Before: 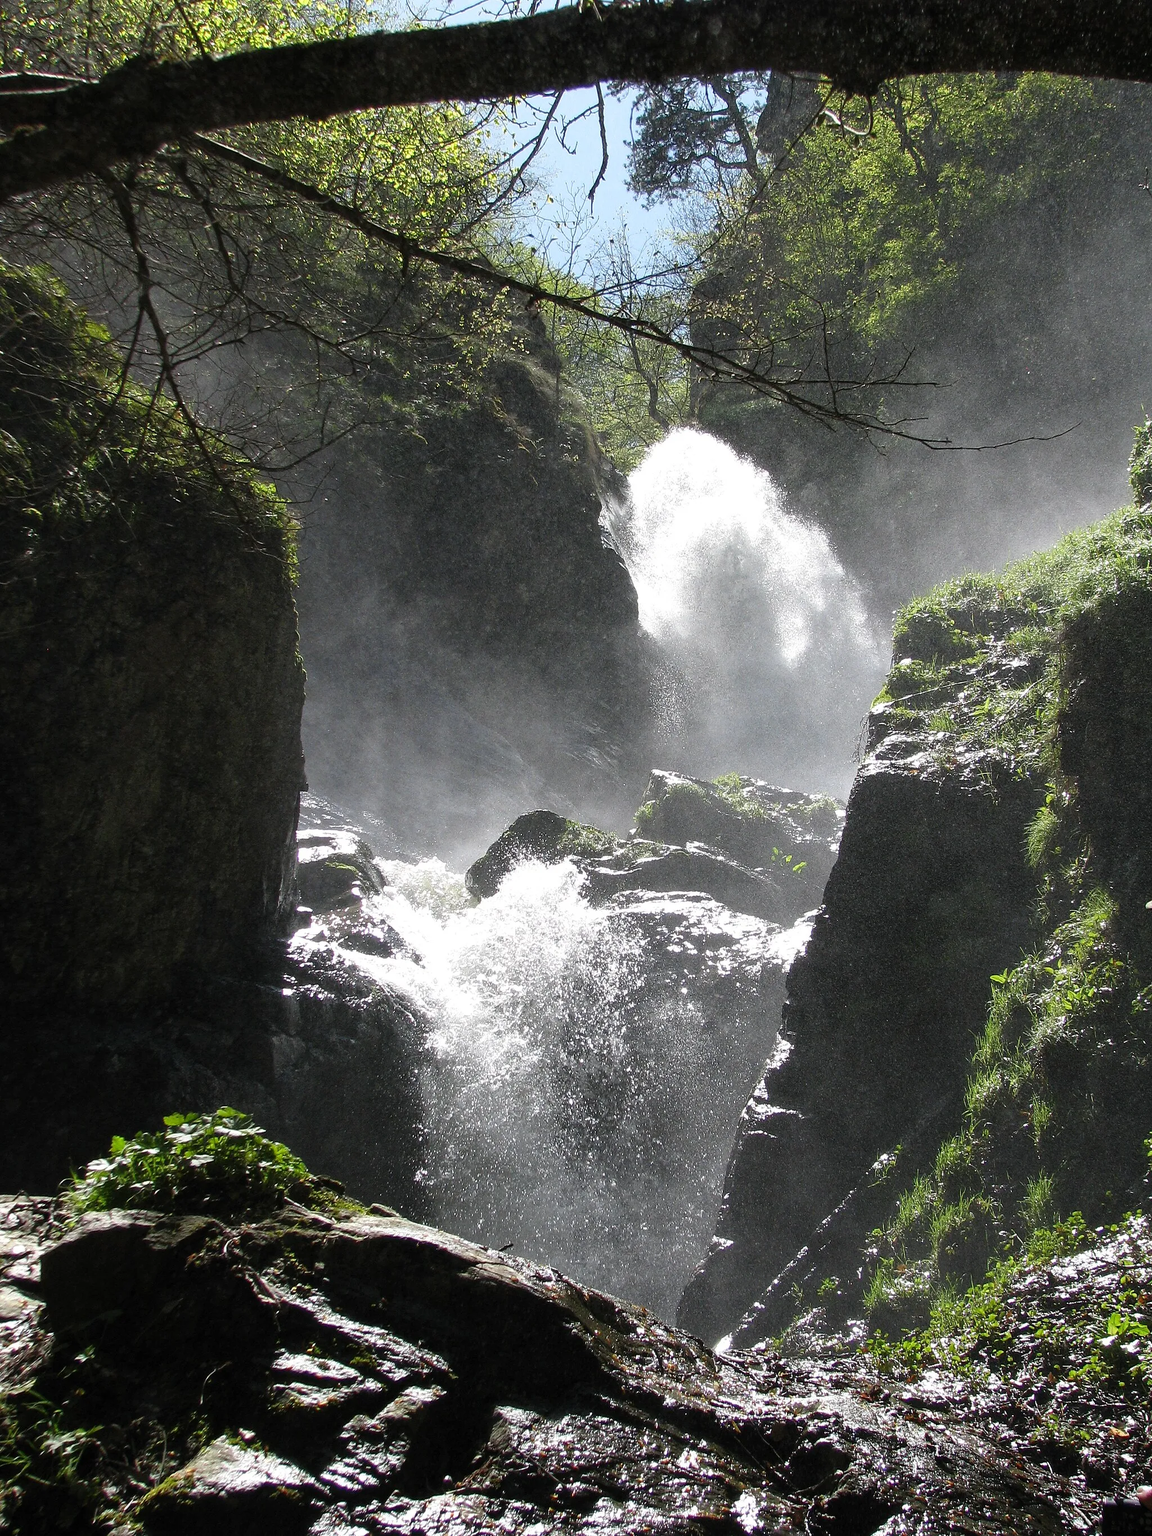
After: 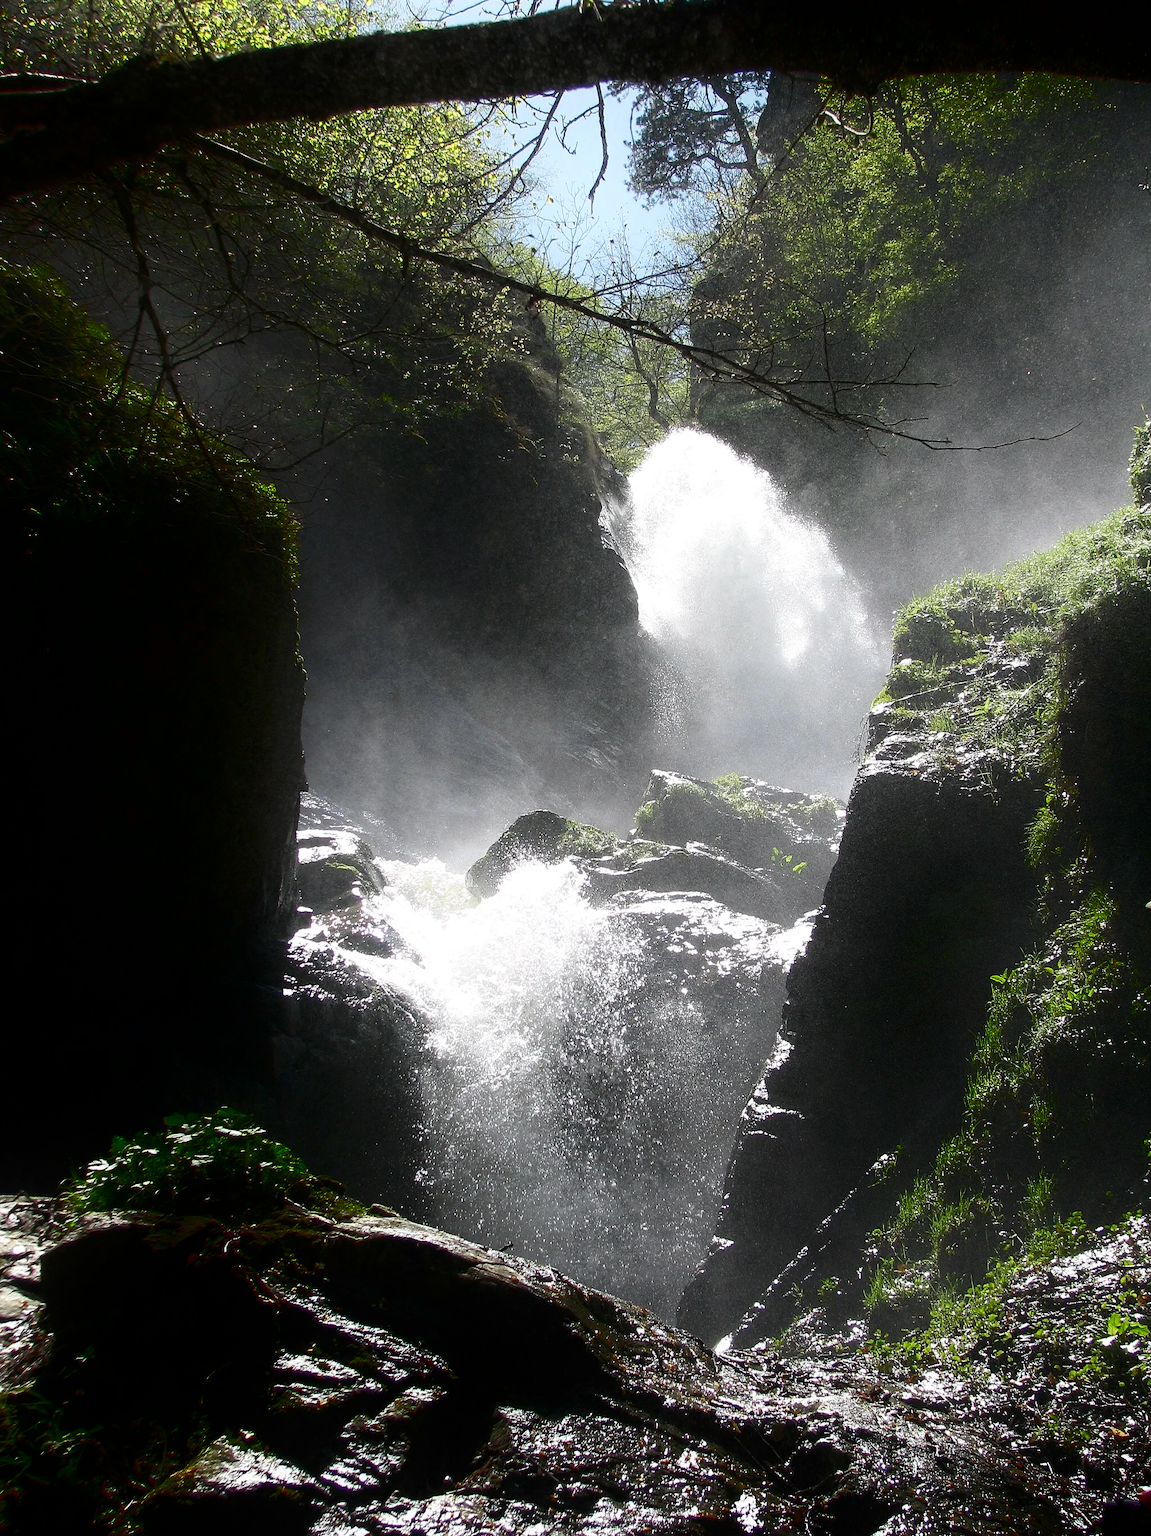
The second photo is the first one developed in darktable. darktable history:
shadows and highlights: shadows -89.38, highlights 89.98, highlights color adjustment 56.56%, soften with gaussian
